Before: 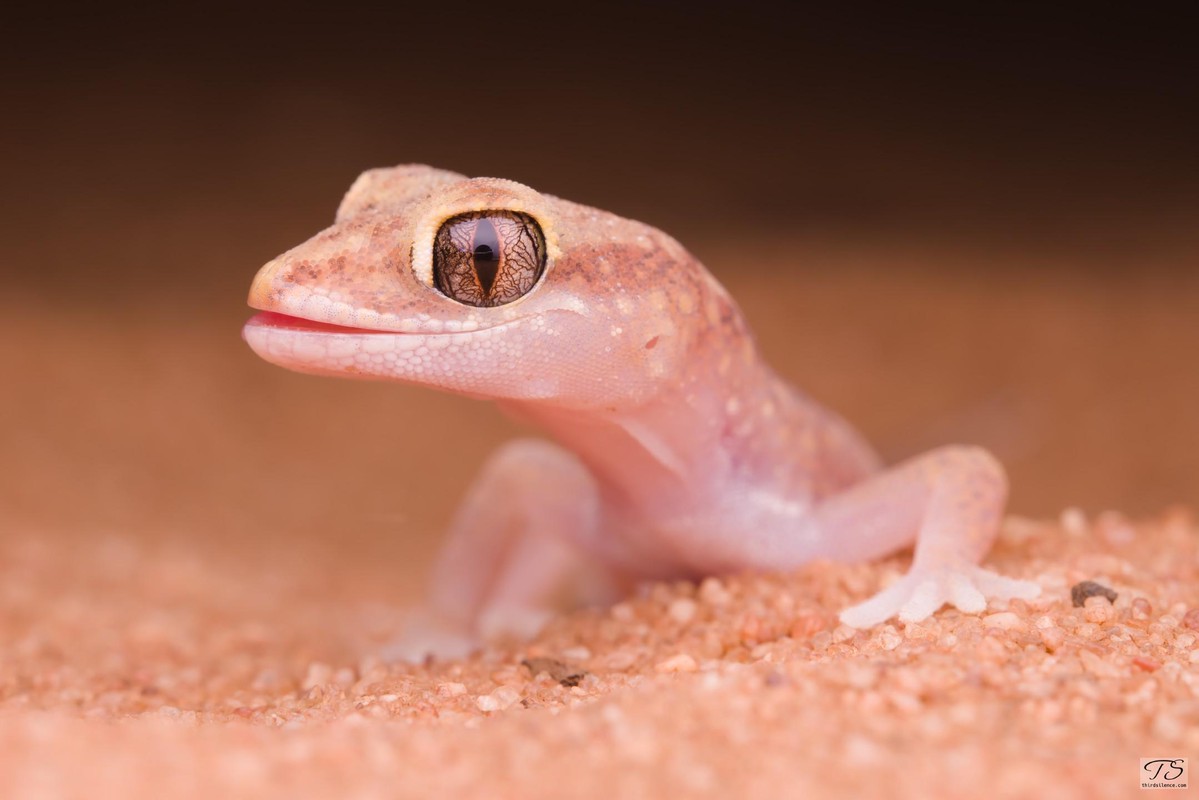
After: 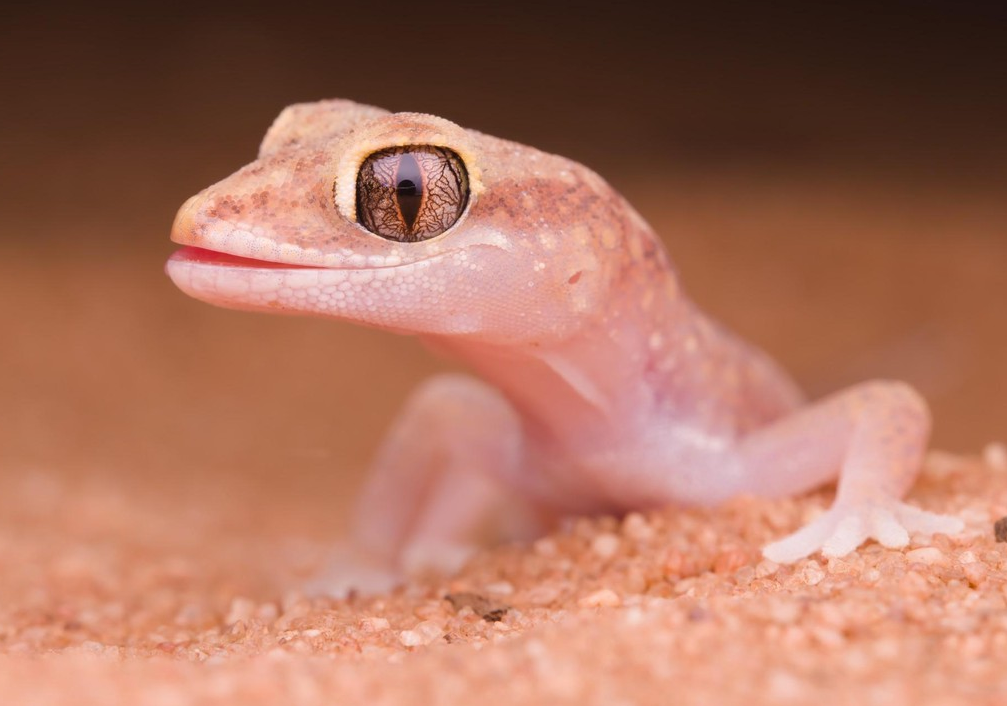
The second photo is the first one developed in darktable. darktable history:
base curve: exposure shift 0, preserve colors none
crop: left 6.446%, top 8.188%, right 9.538%, bottom 3.548%
shadows and highlights: shadows 20.55, highlights -20.99, soften with gaussian
